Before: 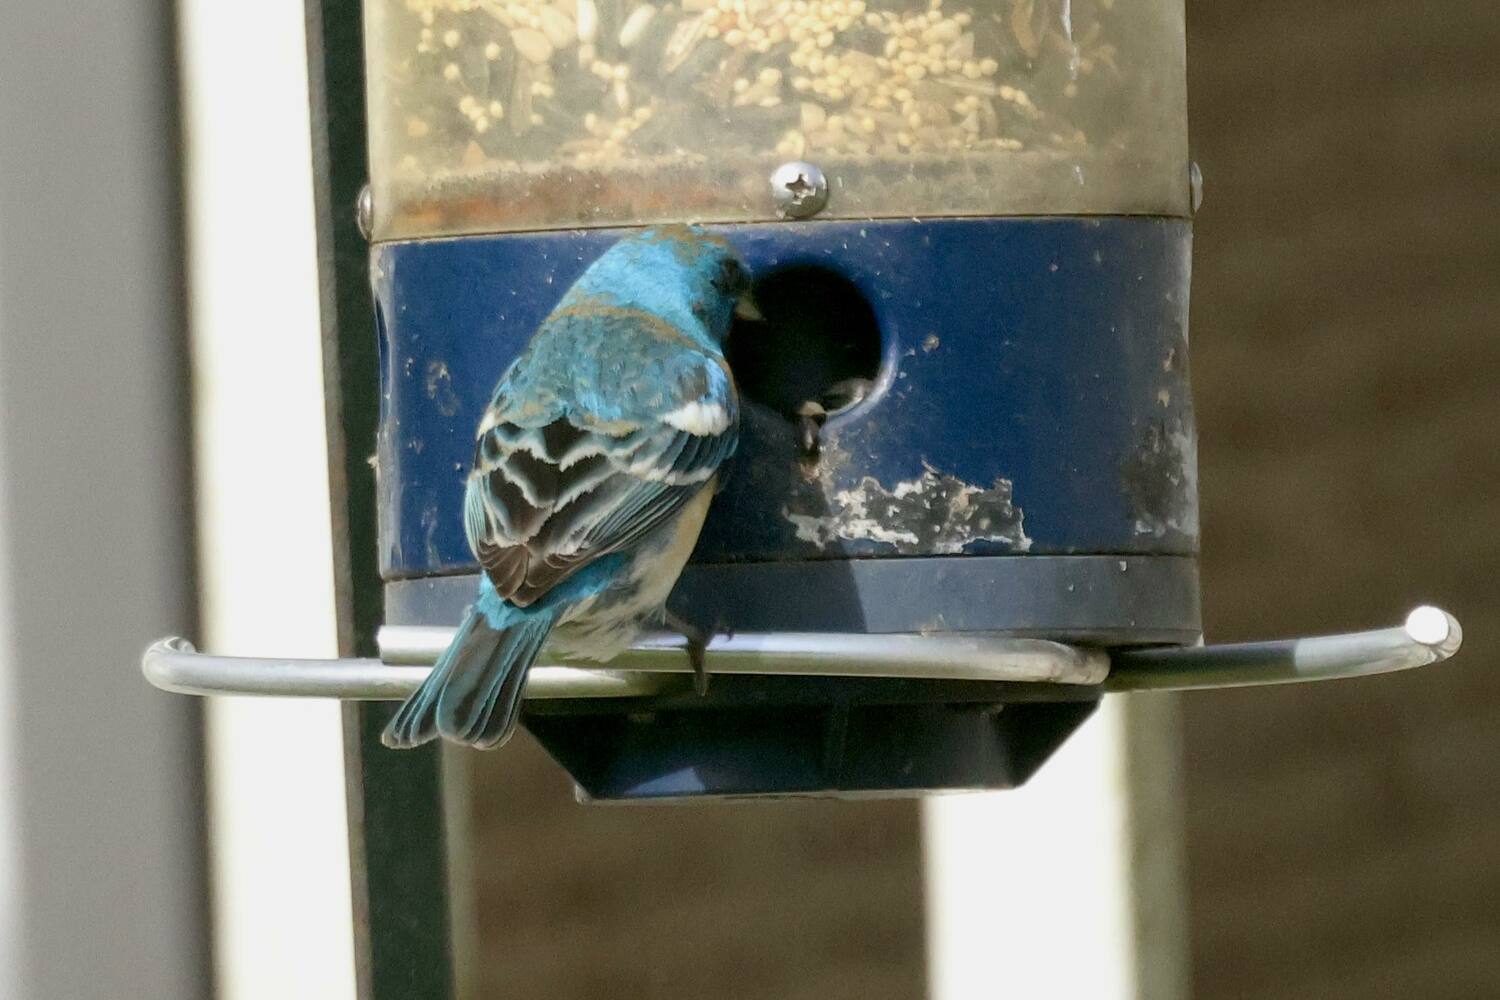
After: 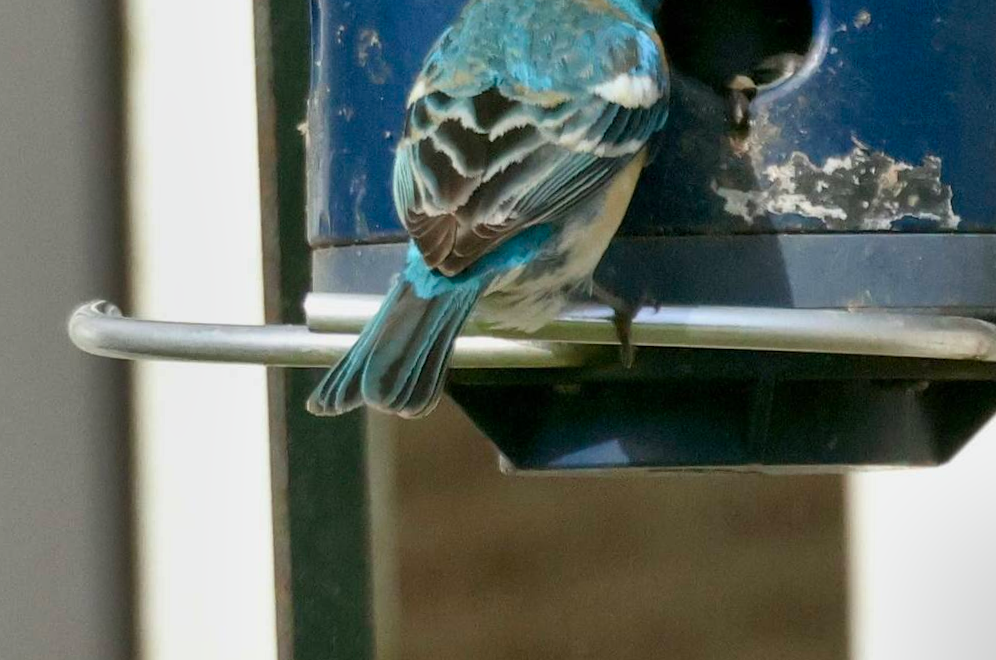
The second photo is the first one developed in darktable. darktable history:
crop and rotate: angle -0.947°, left 3.627%, top 32.371%, right 28.314%
shadows and highlights: shadows 24.63, highlights -79.62, soften with gaussian
color correction: highlights a* -0.275, highlights b* -0.142
